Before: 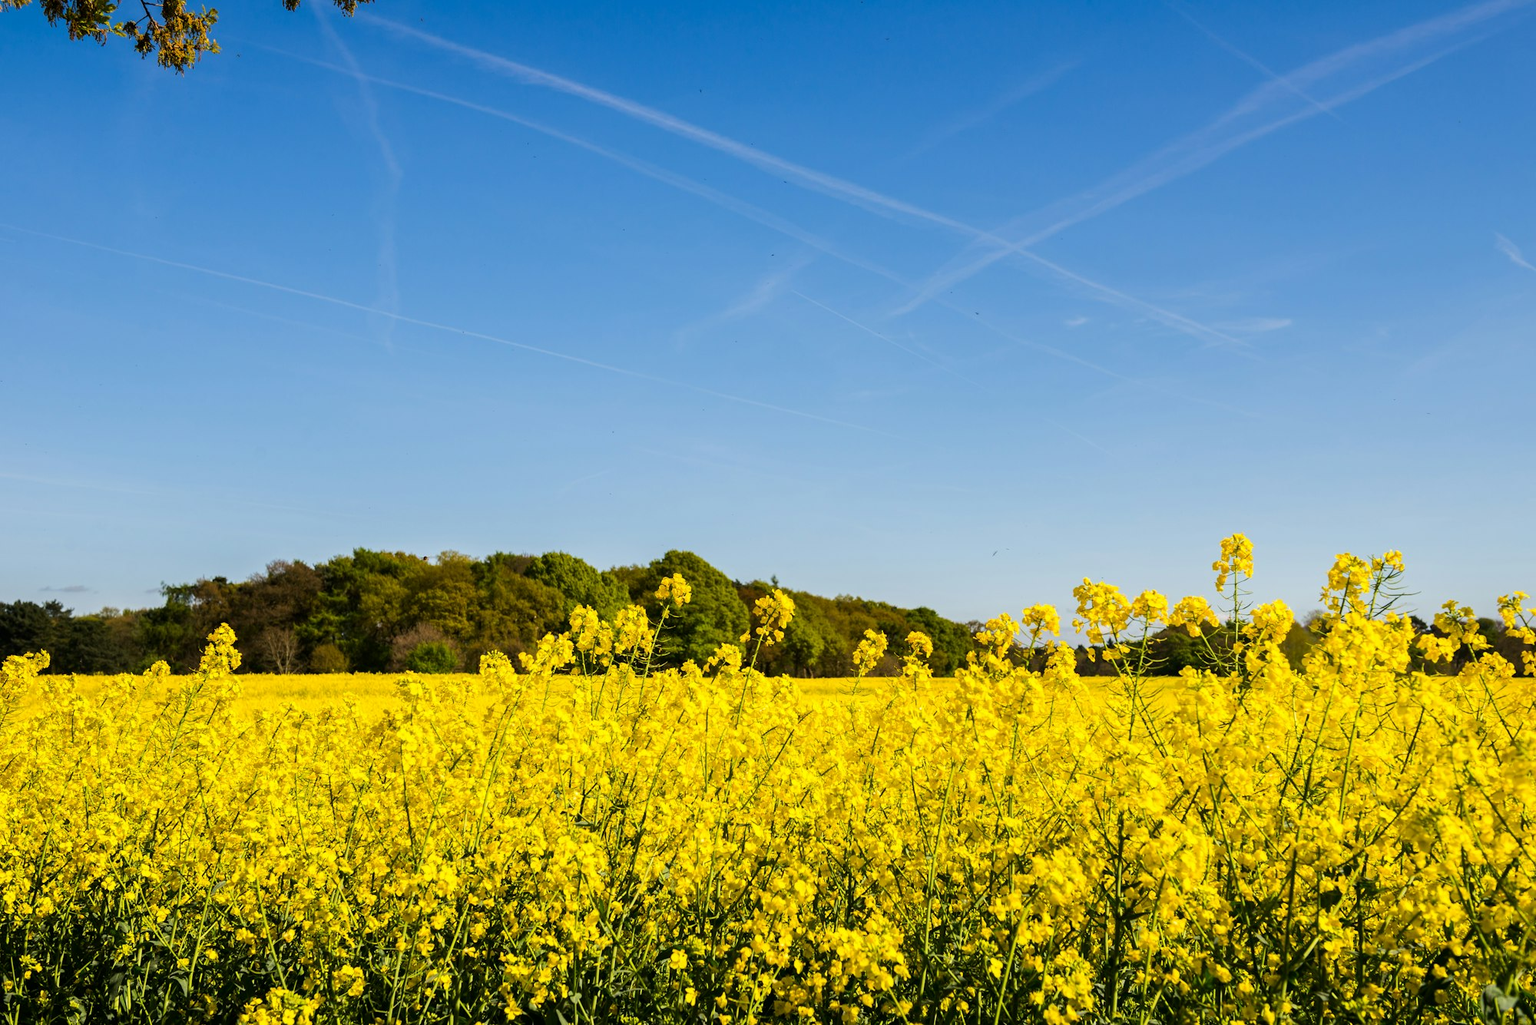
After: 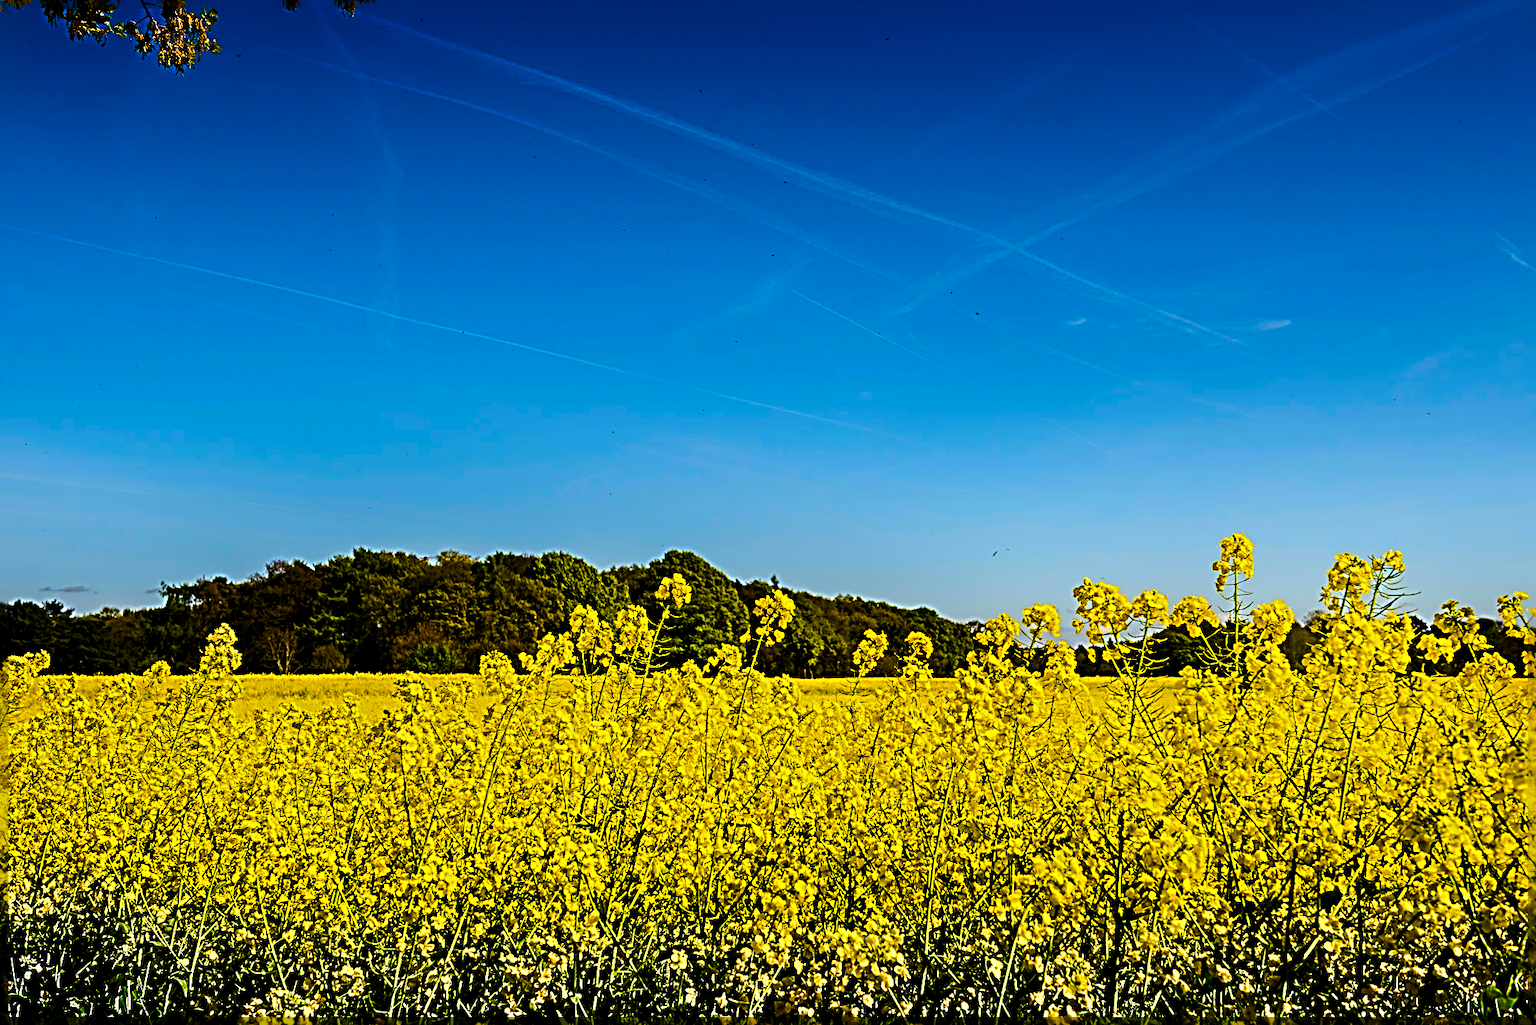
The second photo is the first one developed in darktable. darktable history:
color balance rgb: linear chroma grading › shadows -30.449%, linear chroma grading › global chroma 34.893%, perceptual saturation grading › global saturation 30.878%, perceptual brilliance grading › highlights 17.075%, perceptual brilliance grading › mid-tones 31.797%, perceptual brilliance grading › shadows -31.253%, global vibrance 50.792%
exposure: exposure -1.008 EV, compensate highlight preservation false
levels: levels [0.016, 0.492, 0.969]
sharpen: radius 4.044, amount 1.992
shadows and highlights: shadows -89.28, highlights 89.29, soften with gaussian
